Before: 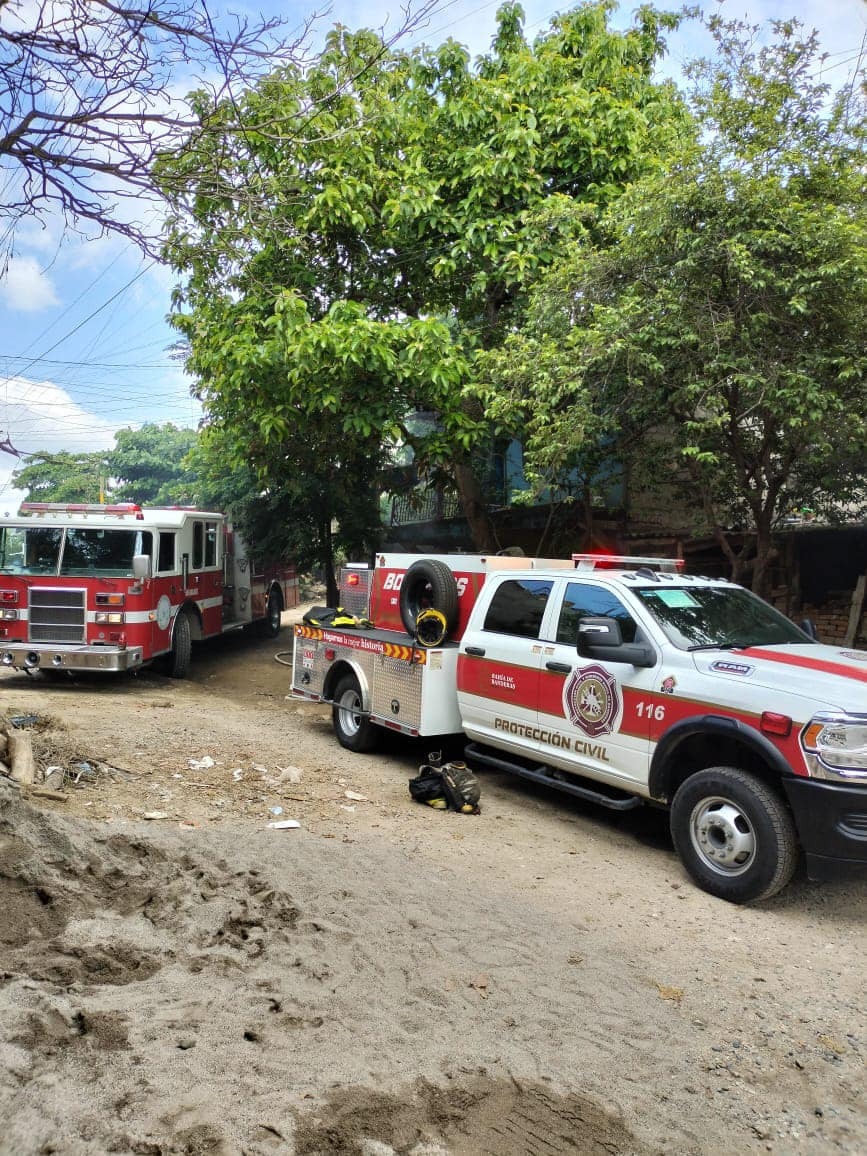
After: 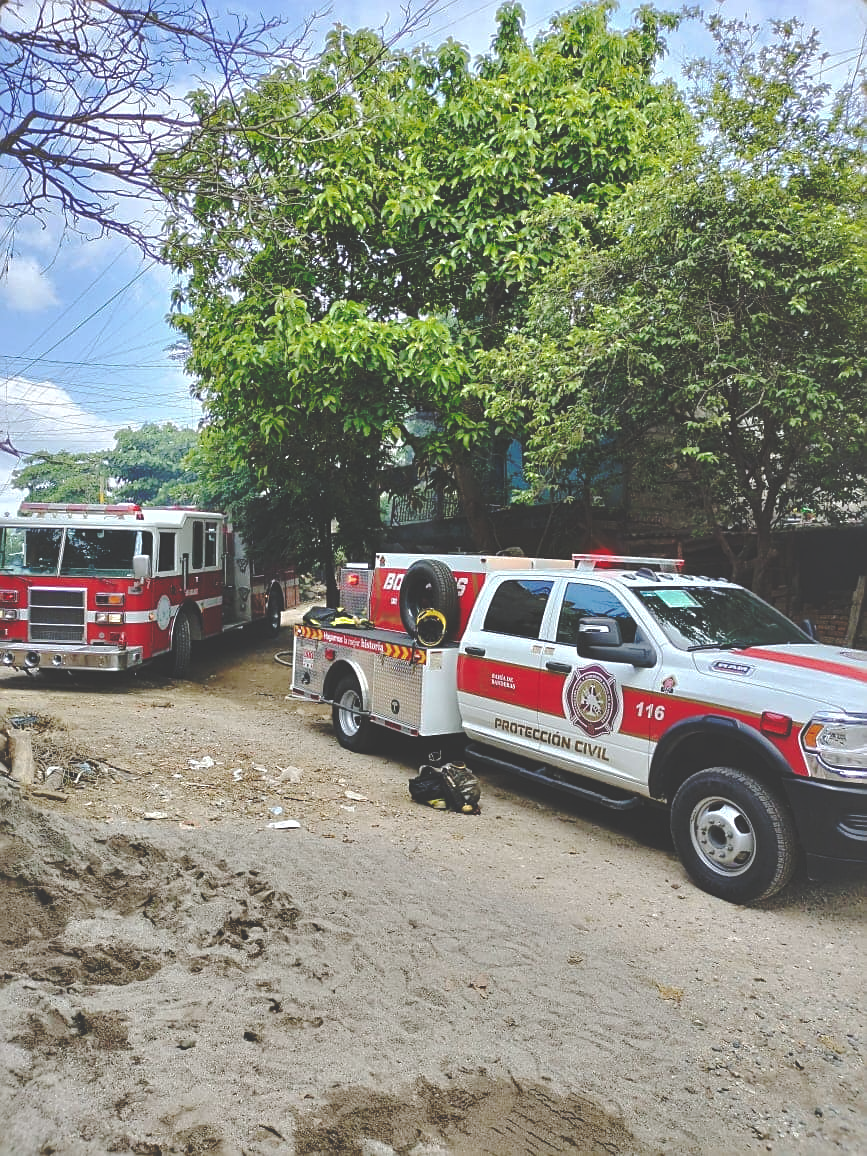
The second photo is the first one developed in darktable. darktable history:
shadows and highlights: on, module defaults
sharpen: on, module defaults
base curve: curves: ch0 [(0, 0.024) (0.055, 0.065) (0.121, 0.166) (0.236, 0.319) (0.693, 0.726) (1, 1)], preserve colors none
tone equalizer: on, module defaults
white balance: red 0.98, blue 1.034
